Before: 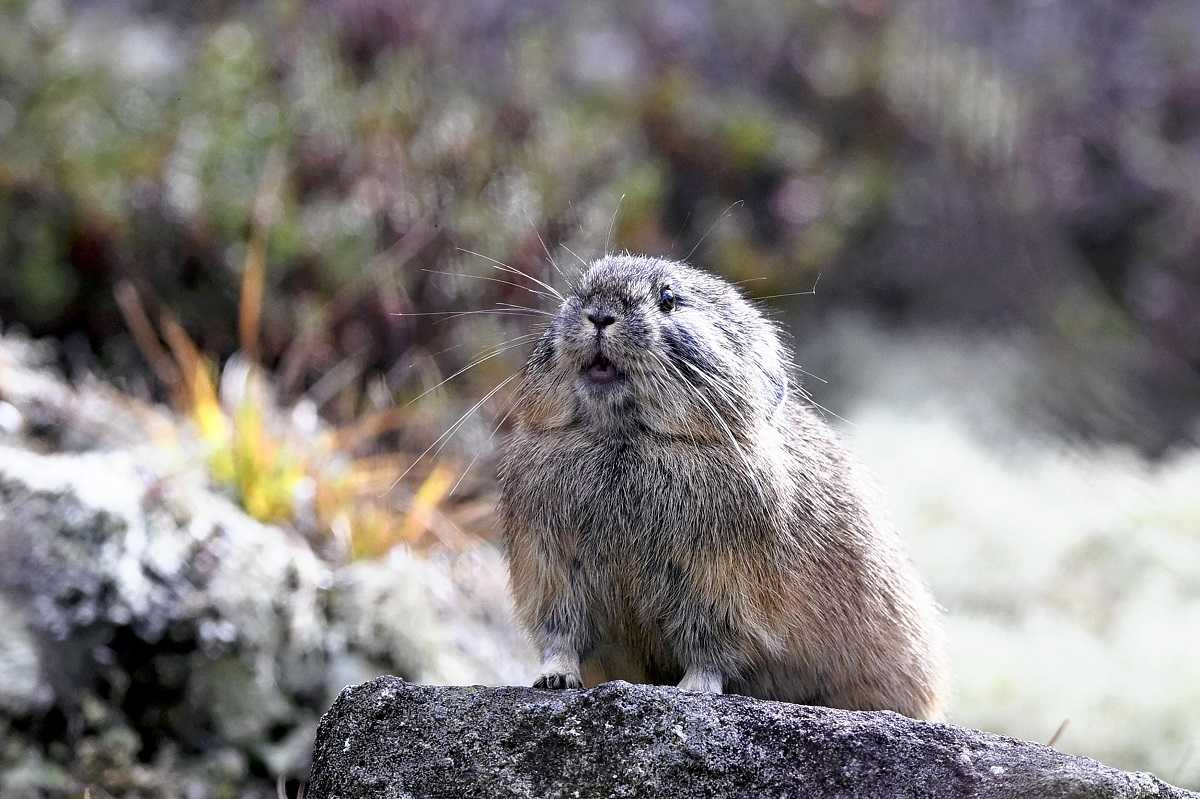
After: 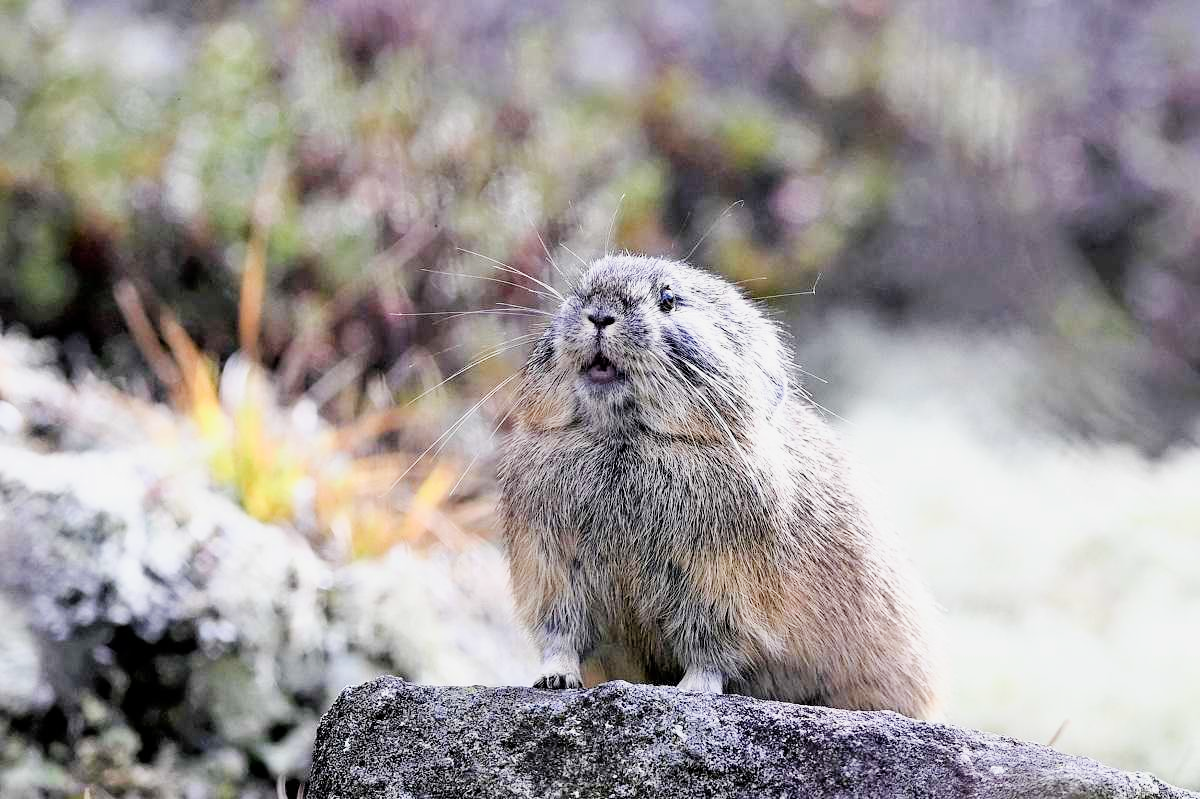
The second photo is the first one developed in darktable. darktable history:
exposure: black level correction 0, exposure 1.198 EV, compensate exposure bias true, compensate highlight preservation false
white balance: emerald 1
filmic rgb: black relative exposure -7.65 EV, white relative exposure 4.56 EV, hardness 3.61
